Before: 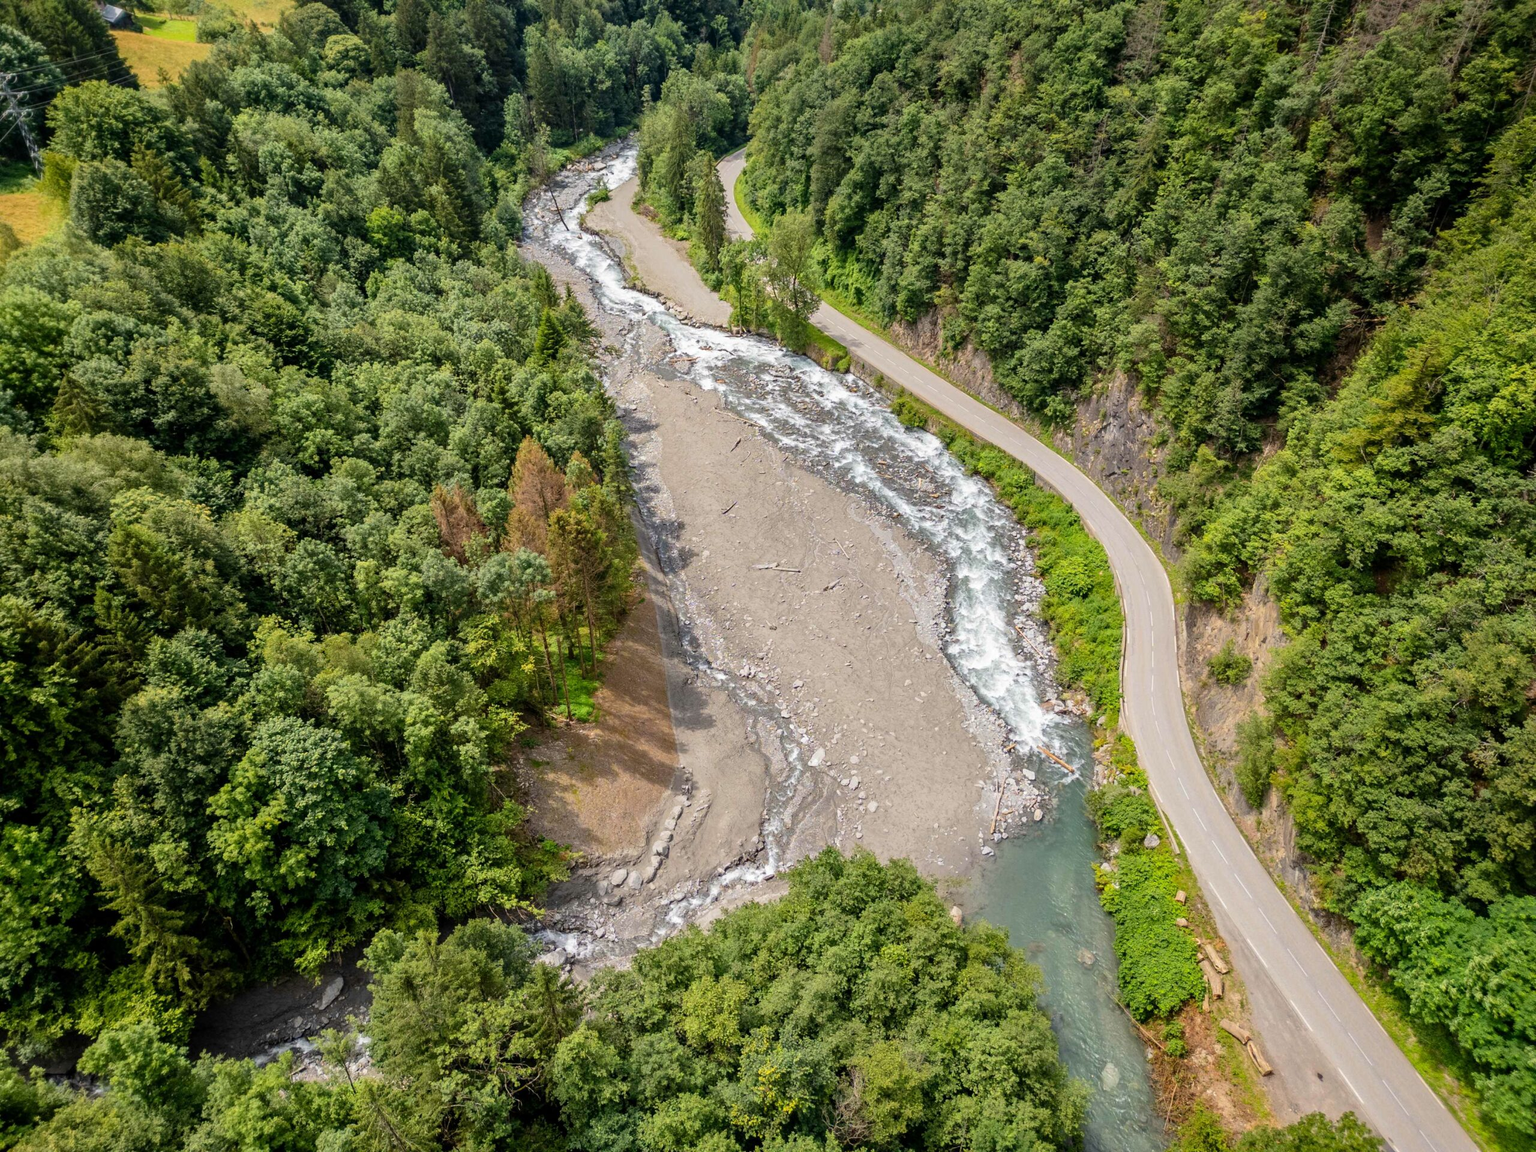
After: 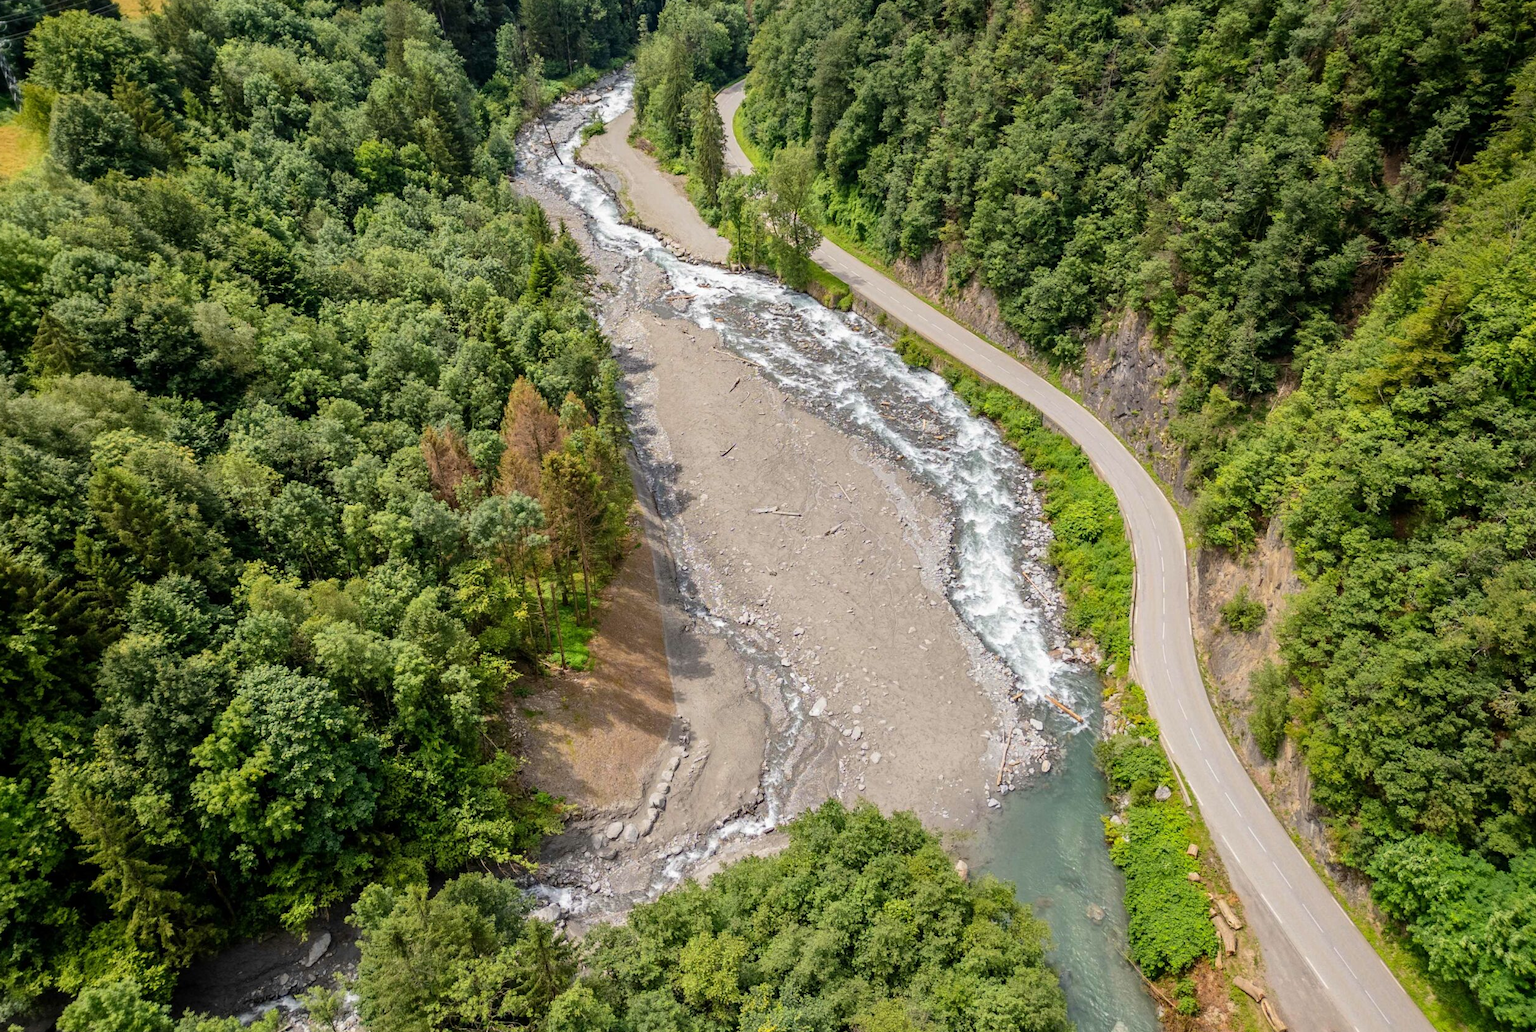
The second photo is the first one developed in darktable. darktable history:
crop: left 1.483%, top 6.168%, right 1.333%, bottom 6.709%
